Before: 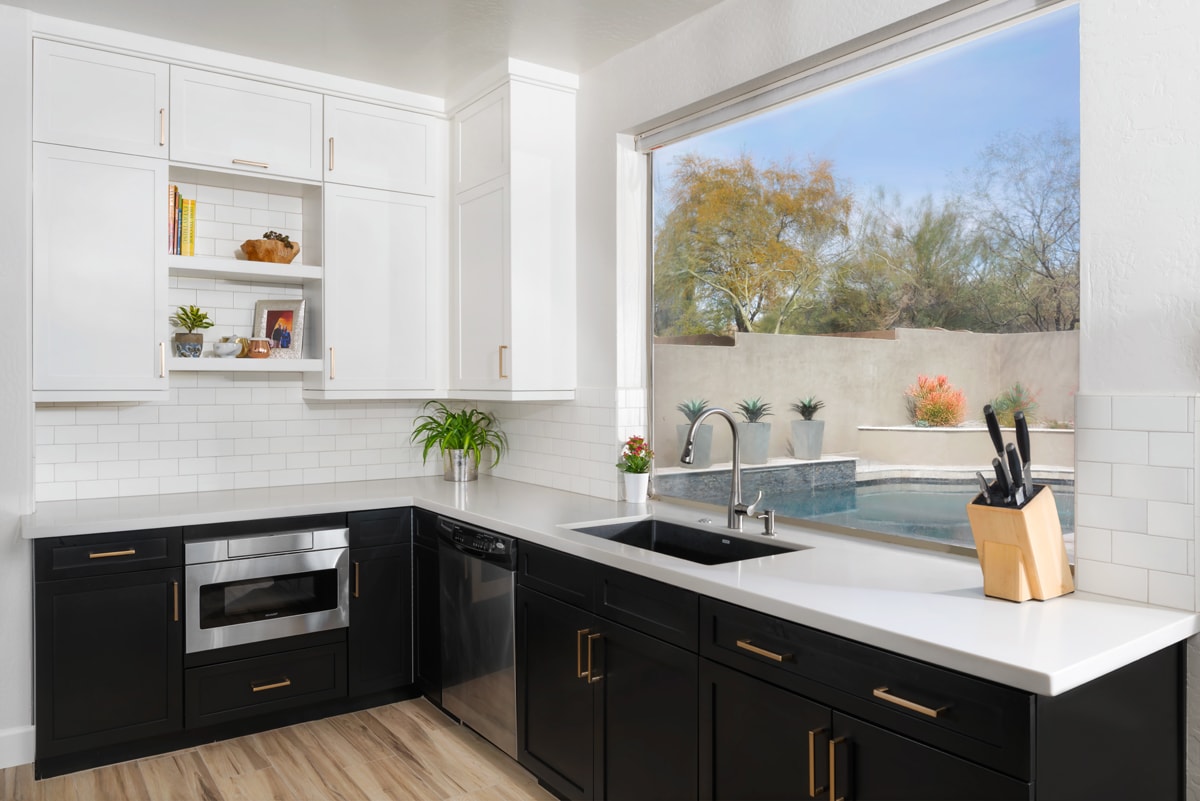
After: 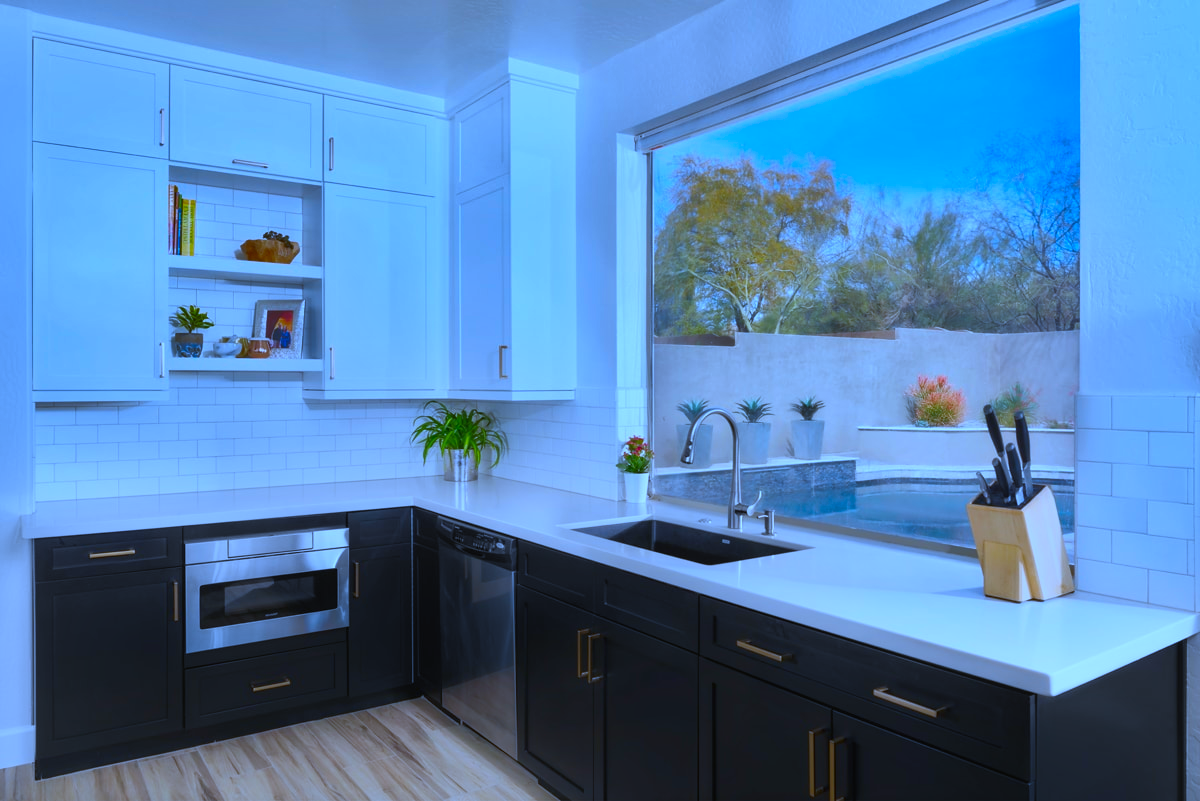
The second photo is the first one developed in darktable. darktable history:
shadows and highlights: radius 59.72, shadows -38.95, white point adjustment -1.93, highlights -55.09, compress 24.91%, highlights color adjustment 51.58%, soften with gaussian
exposure: black level correction -0.028, exposure -0.095 EV
white balance: red 0.816, blue 1.347
contrast brightness saturation: brightness 0.04, saturation 0.41
